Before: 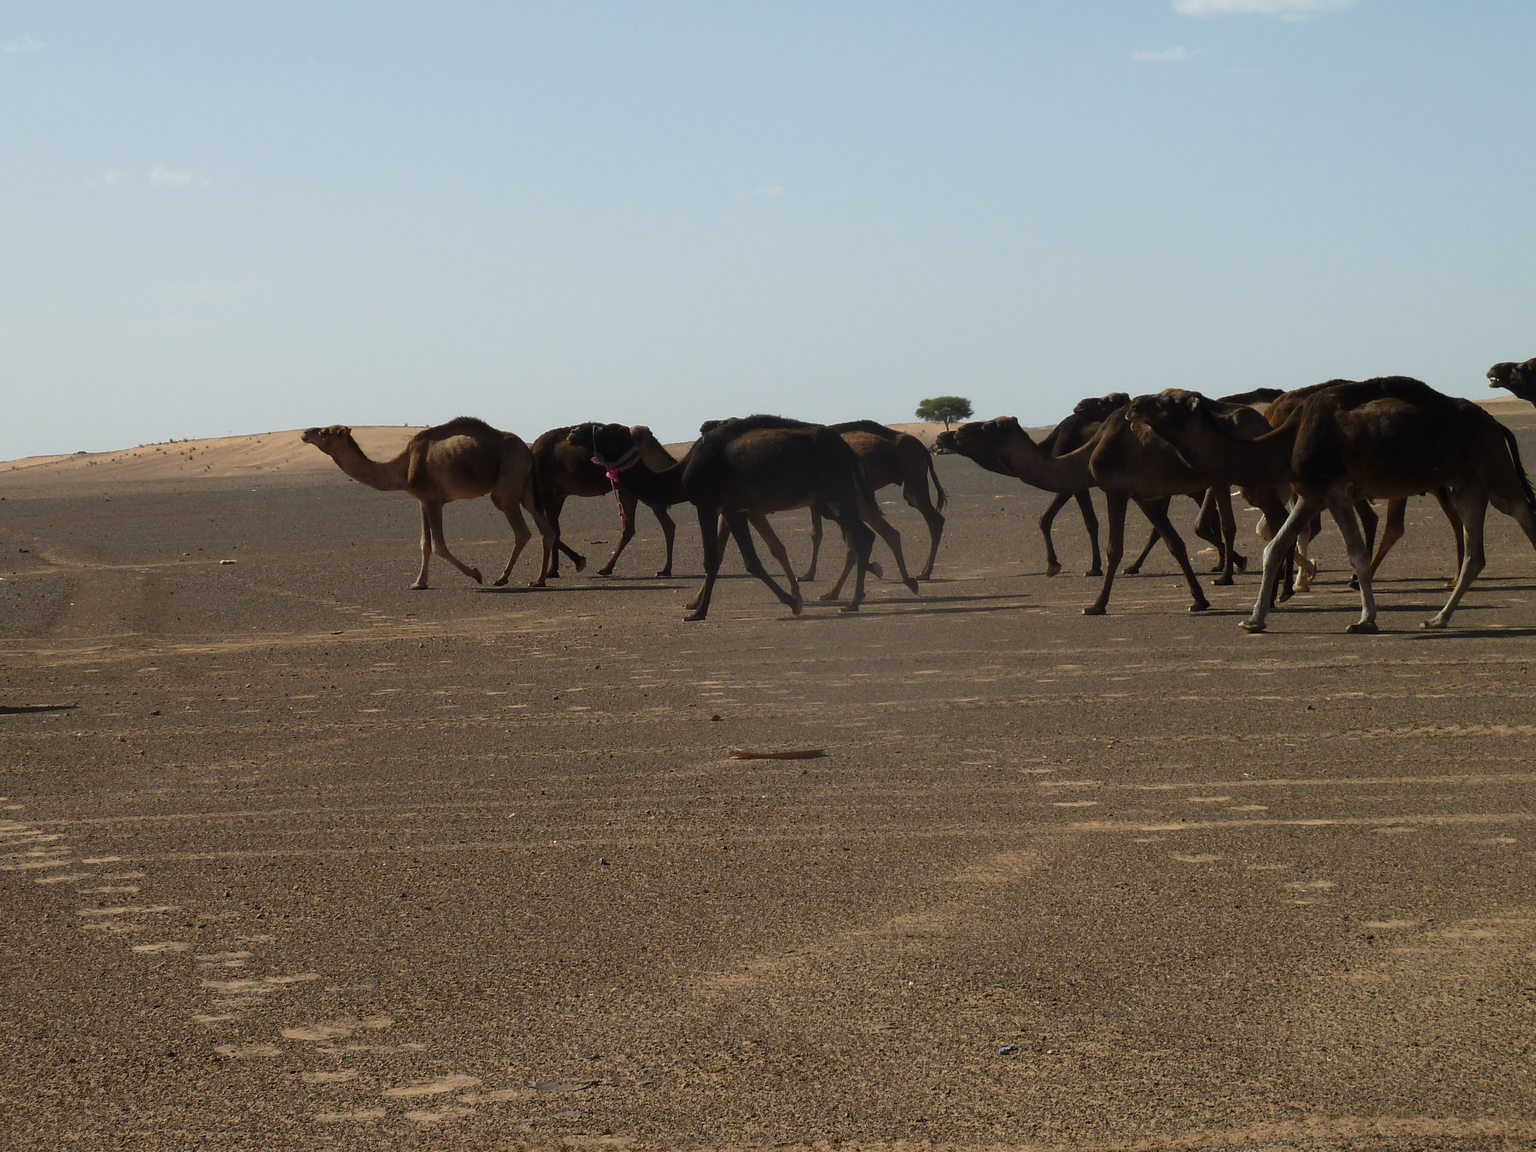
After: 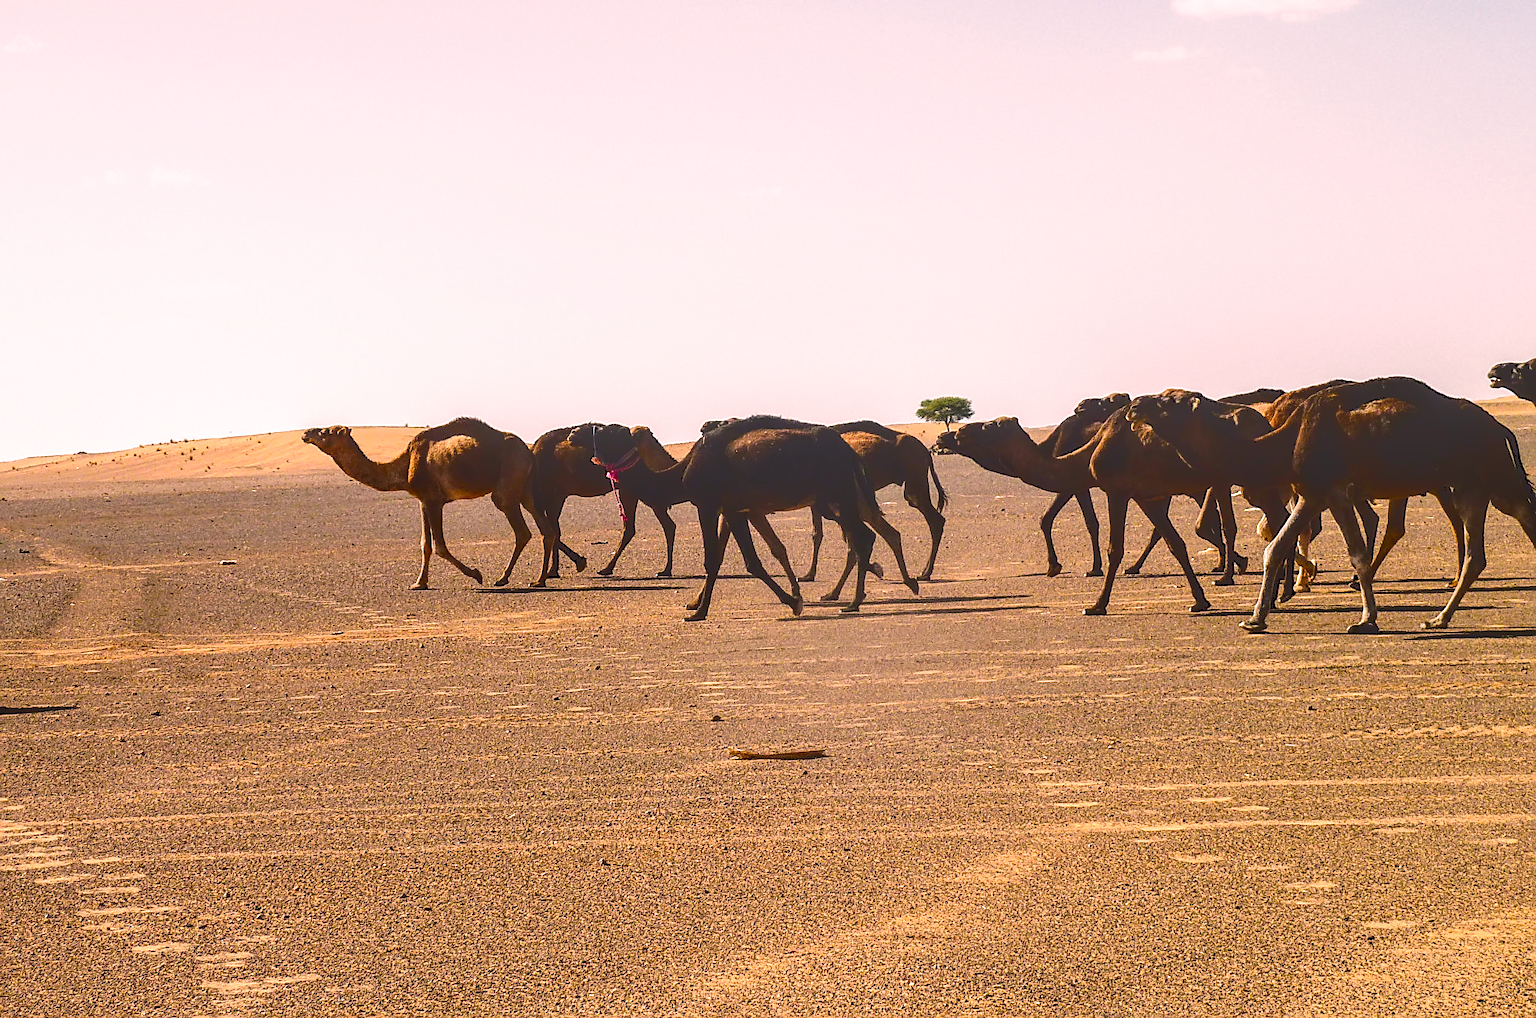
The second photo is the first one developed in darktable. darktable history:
crop and rotate: top 0%, bottom 11.595%
sharpen: amount 0.752
local contrast: highlights 77%, shadows 56%, detail 174%, midtone range 0.421
tone curve: curves: ch0 [(0, 0) (0.003, 0.232) (0.011, 0.232) (0.025, 0.232) (0.044, 0.233) (0.069, 0.234) (0.1, 0.237) (0.136, 0.247) (0.177, 0.258) (0.224, 0.283) (0.277, 0.332) (0.335, 0.401) (0.399, 0.483) (0.468, 0.56) (0.543, 0.637) (0.623, 0.706) (0.709, 0.764) (0.801, 0.816) (0.898, 0.859) (1, 1)], color space Lab, independent channels, preserve colors none
color balance rgb: highlights gain › chroma 1.614%, highlights gain › hue 56.62°, perceptual saturation grading › global saturation 26.403%, perceptual saturation grading › highlights -27.978%, perceptual saturation grading › mid-tones 15.565%, perceptual saturation grading › shadows 34.423%, perceptual brilliance grading › global brilliance 10.193%, perceptual brilliance grading › shadows 15.845%, global vibrance 20%
base curve: curves: ch0 [(0, 0) (0.579, 0.807) (1, 1)], preserve colors none
color correction: highlights a* 14.53, highlights b* 4.69
